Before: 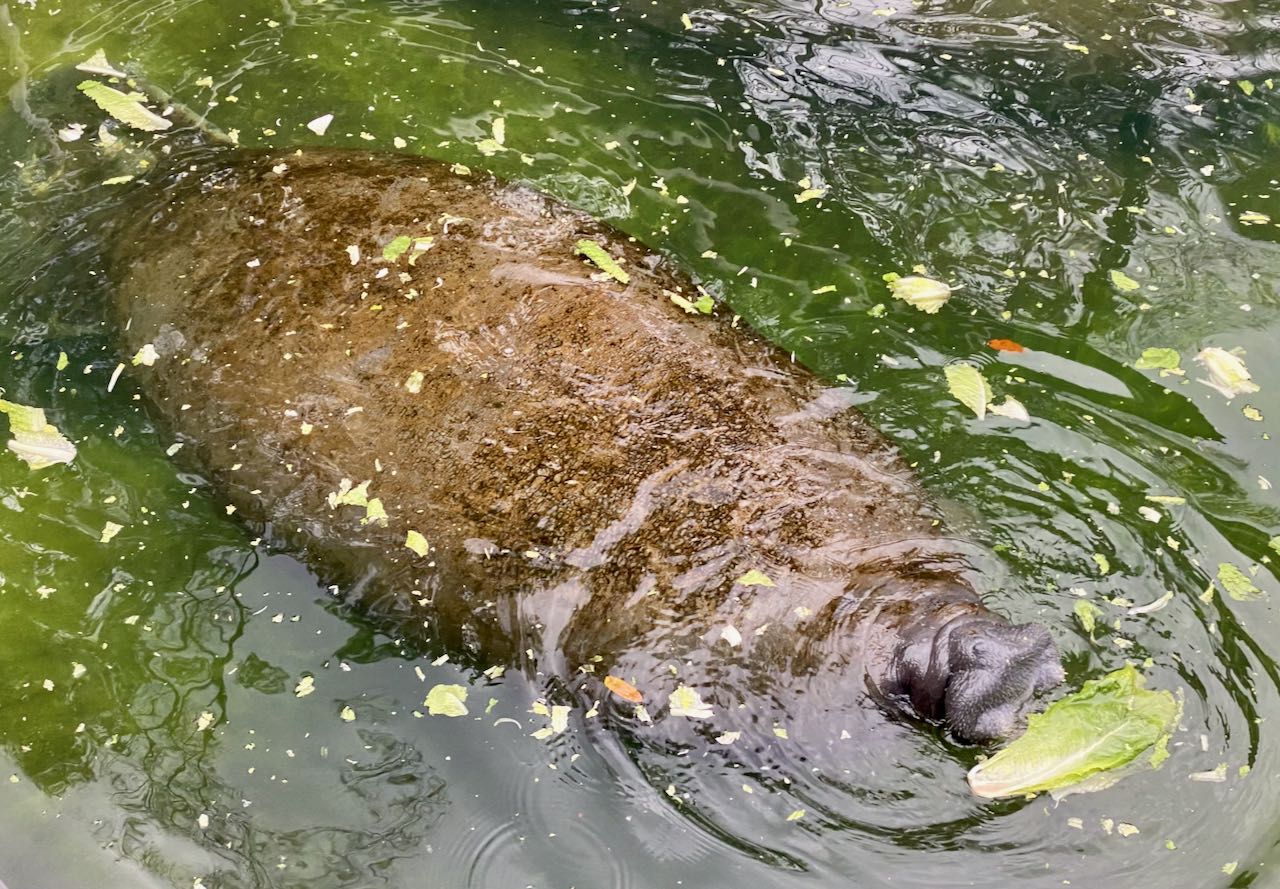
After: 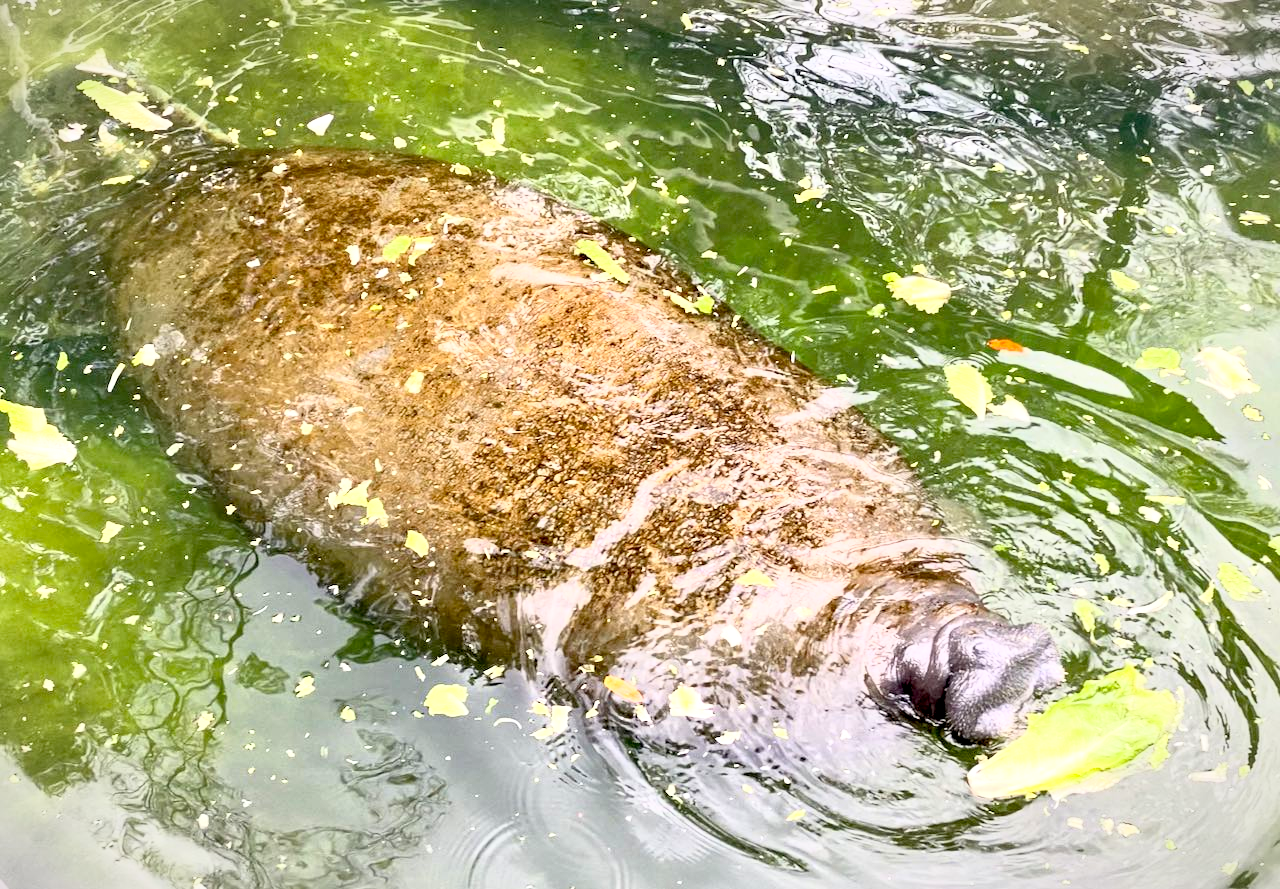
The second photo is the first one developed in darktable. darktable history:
vignetting: fall-off start 100%, brightness -0.282, width/height ratio 1.31
base curve: curves: ch0 [(0, 0) (0.557, 0.834) (1, 1)]
exposure: black level correction 0.001, exposure 0.5 EV, compensate exposure bias true, compensate highlight preservation false
